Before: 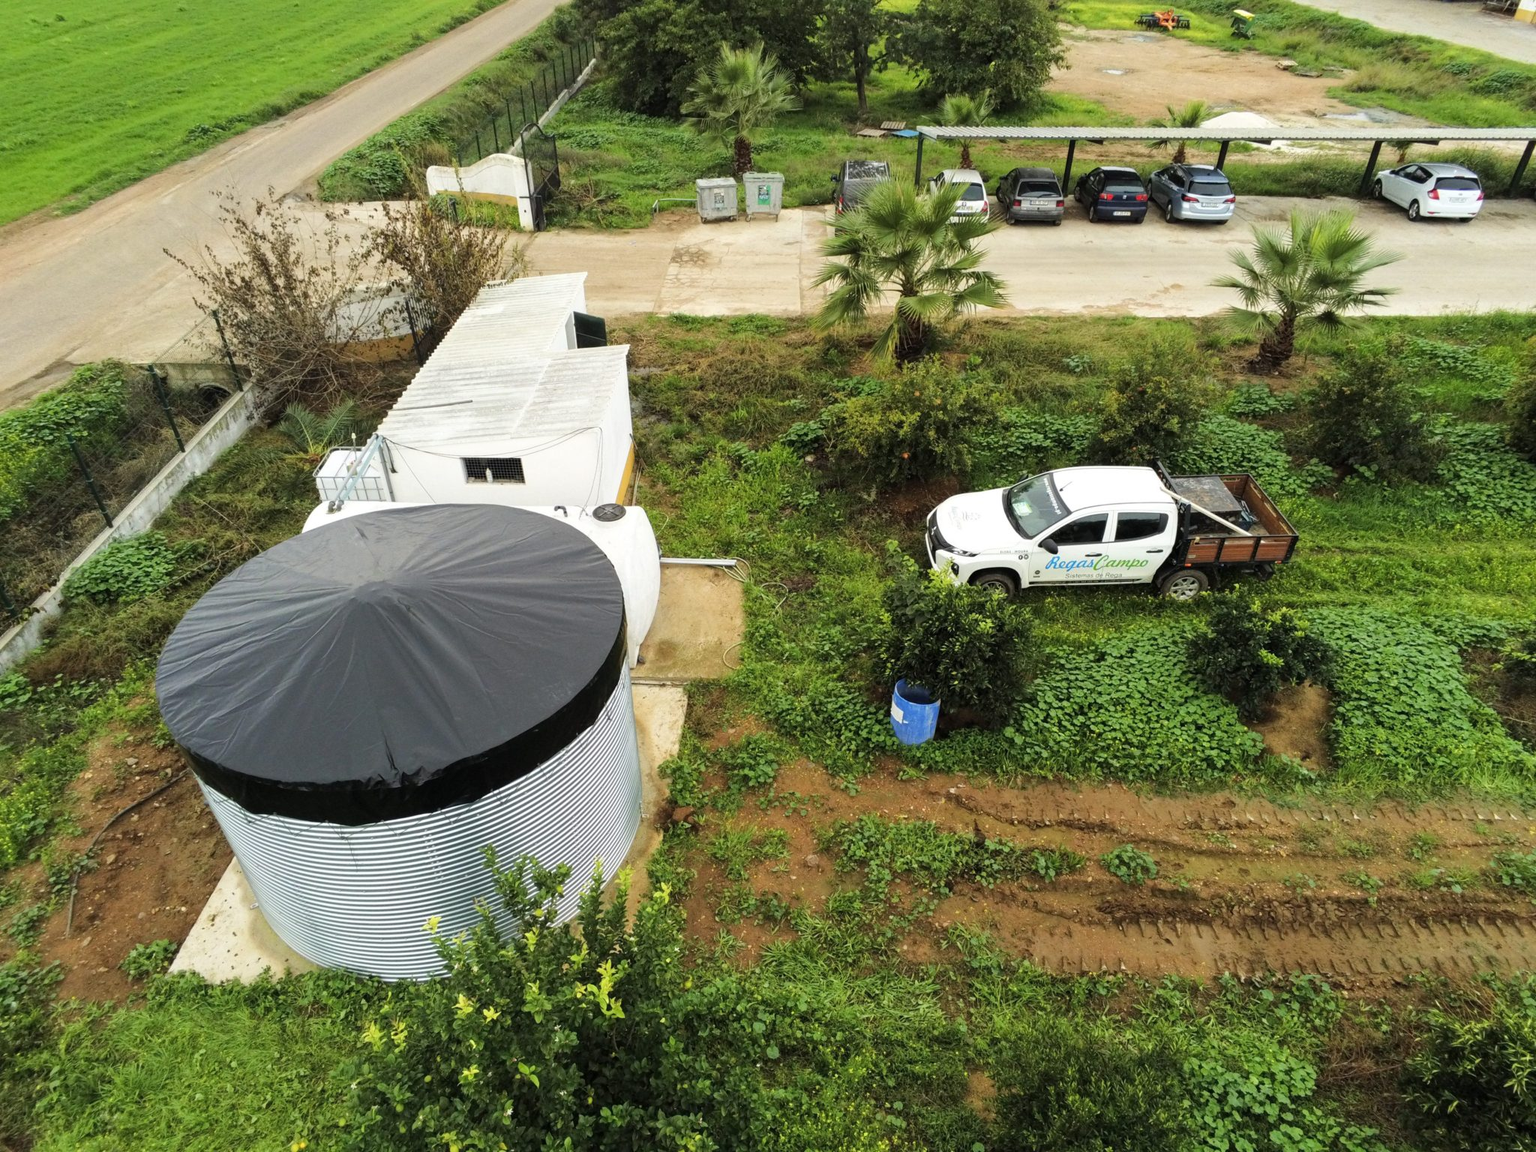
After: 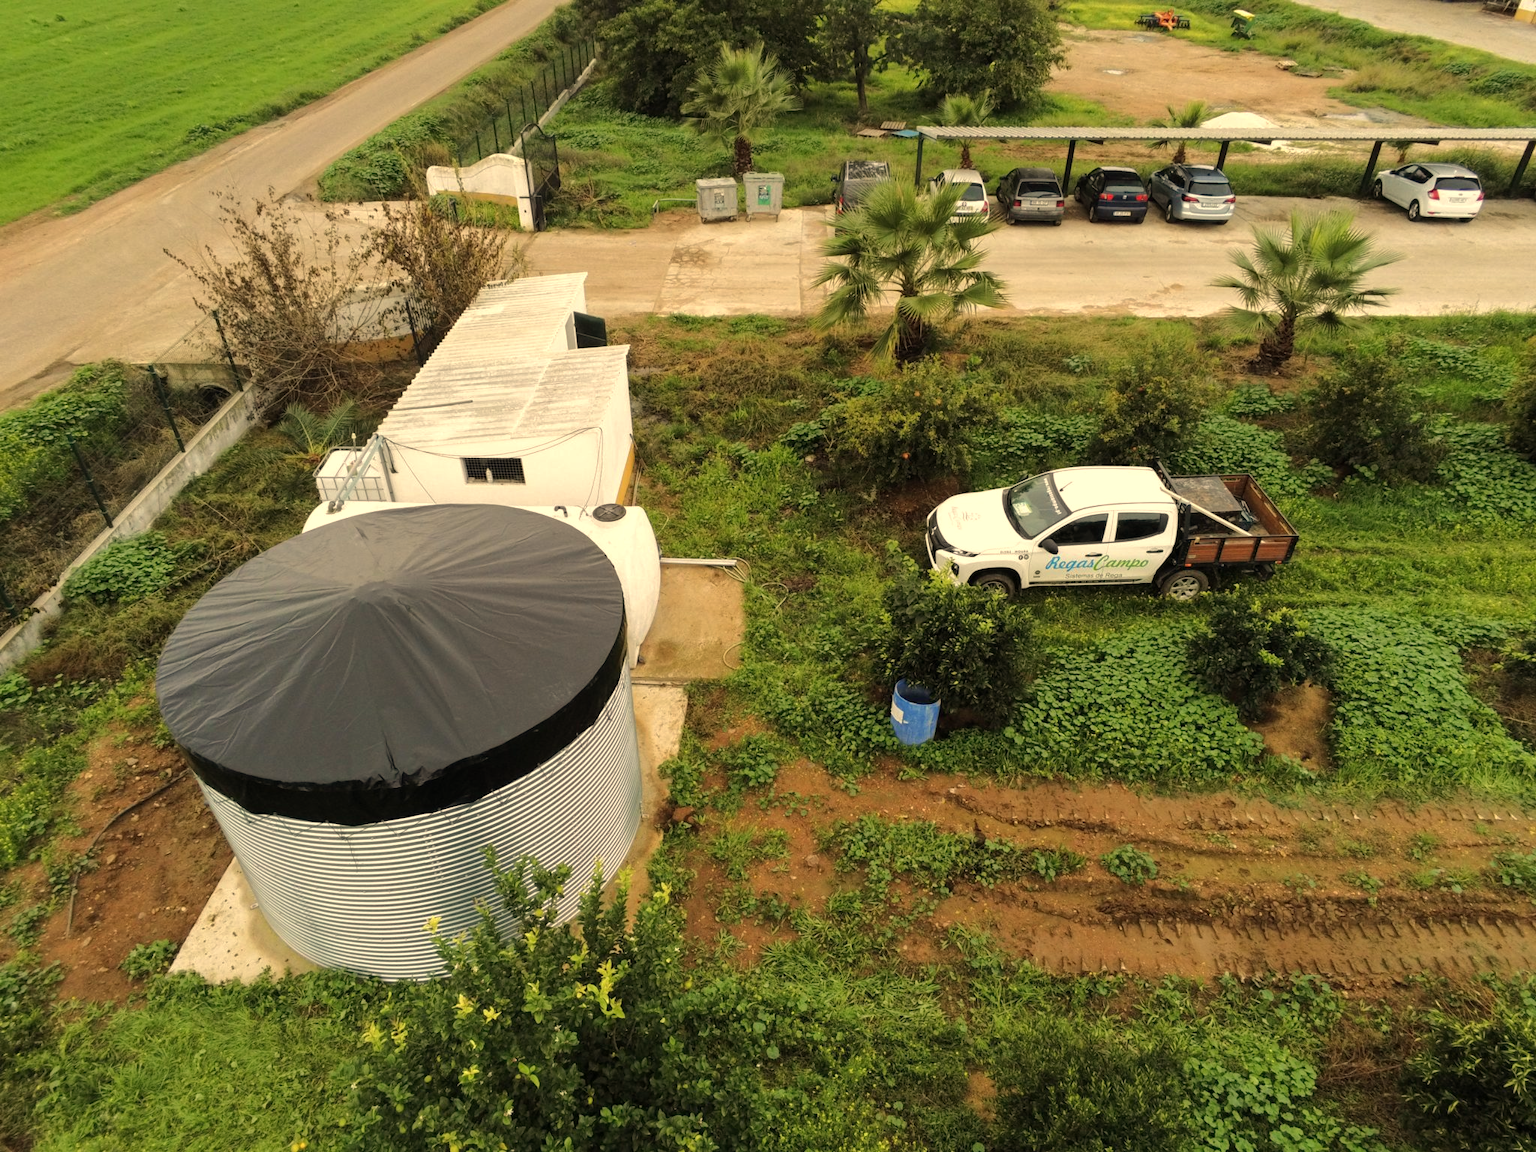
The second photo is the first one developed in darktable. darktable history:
rgb curve: curves: ch0 [(0, 0) (0.175, 0.154) (0.785, 0.663) (1, 1)]
white balance: red 1.123, blue 0.83
